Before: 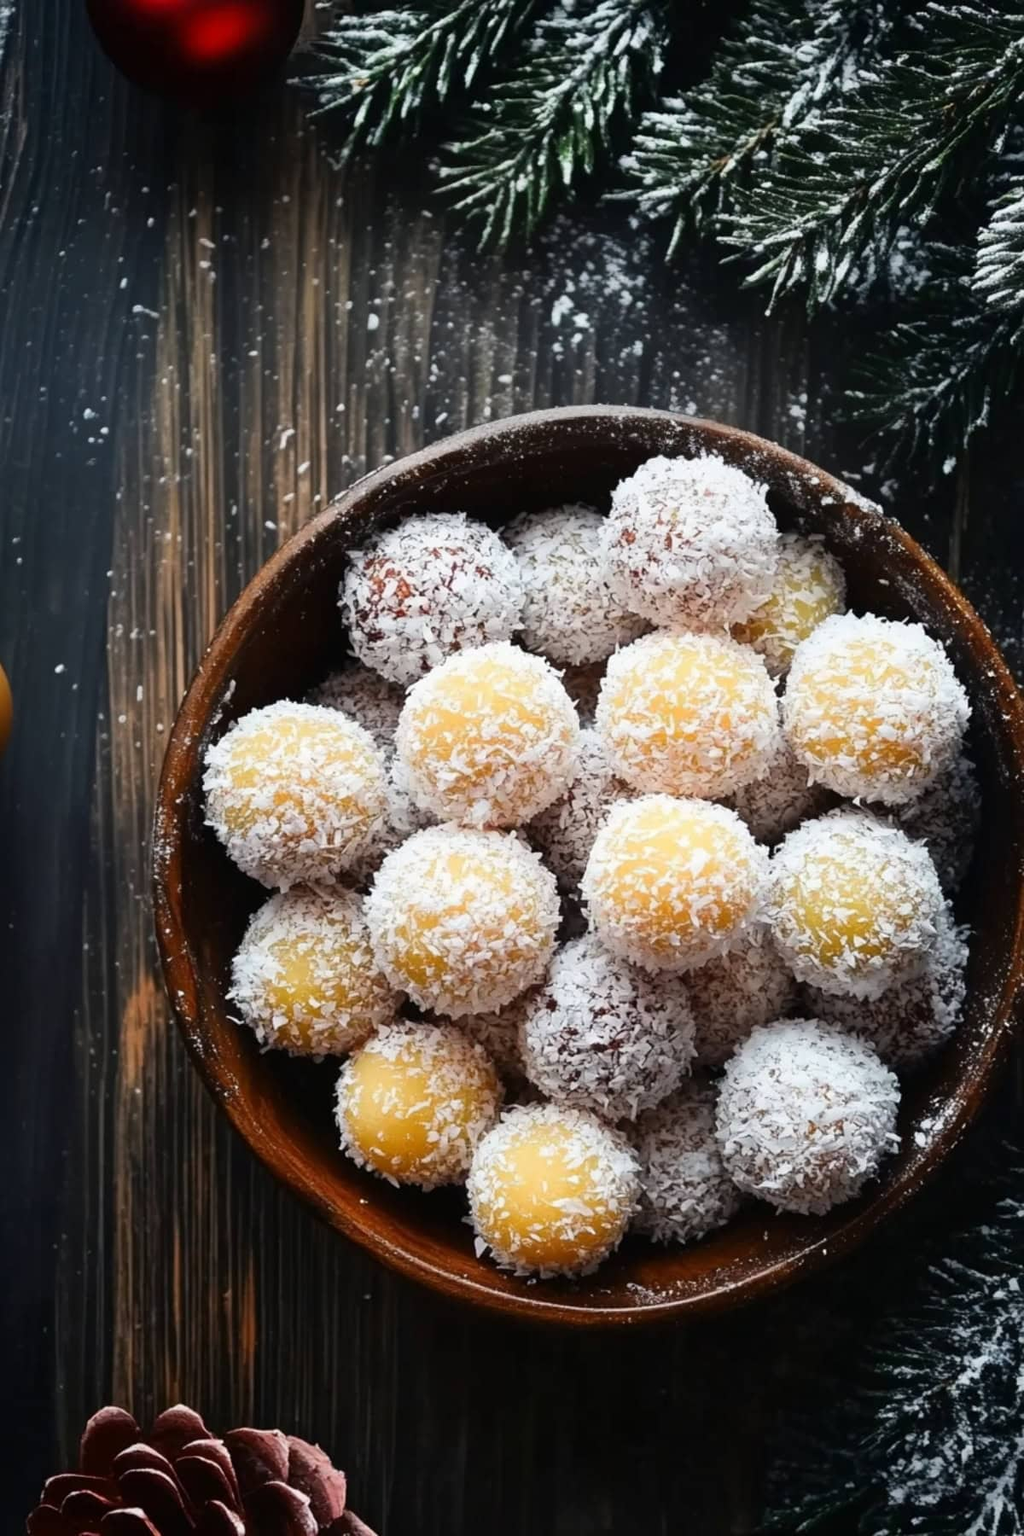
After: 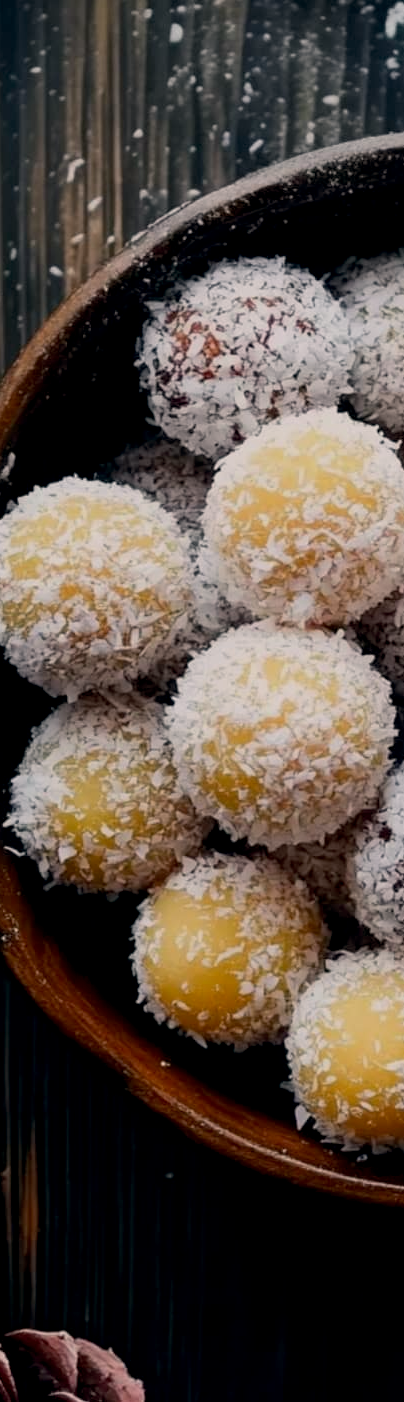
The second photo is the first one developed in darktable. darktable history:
crop and rotate: left 21.765%, top 19.116%, right 44.502%, bottom 2.975%
color correction: highlights a* 5.39, highlights b* 5.33, shadows a* -4, shadows b* -5.19
exposure: black level correction 0.009, exposure -0.611 EV, compensate highlight preservation false
